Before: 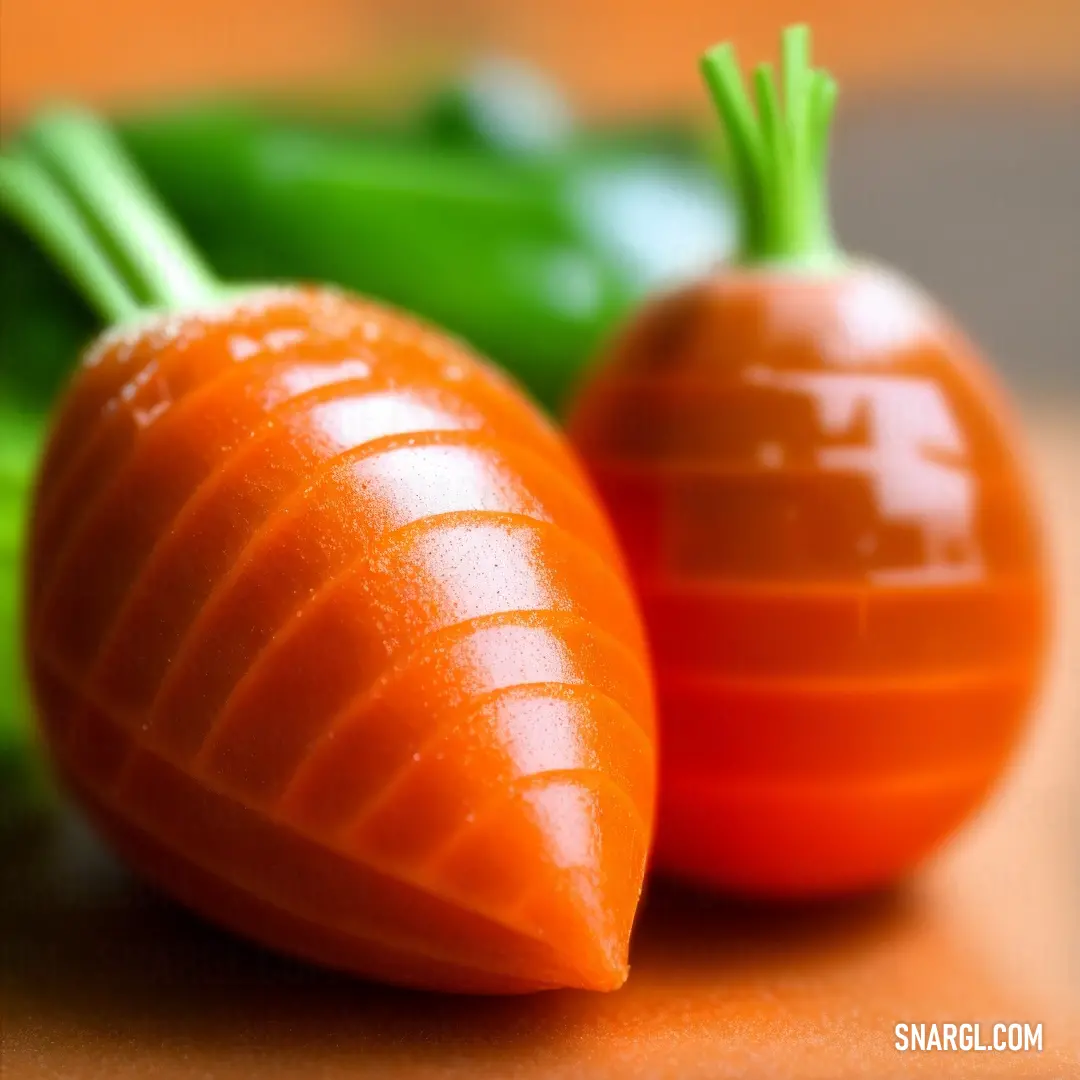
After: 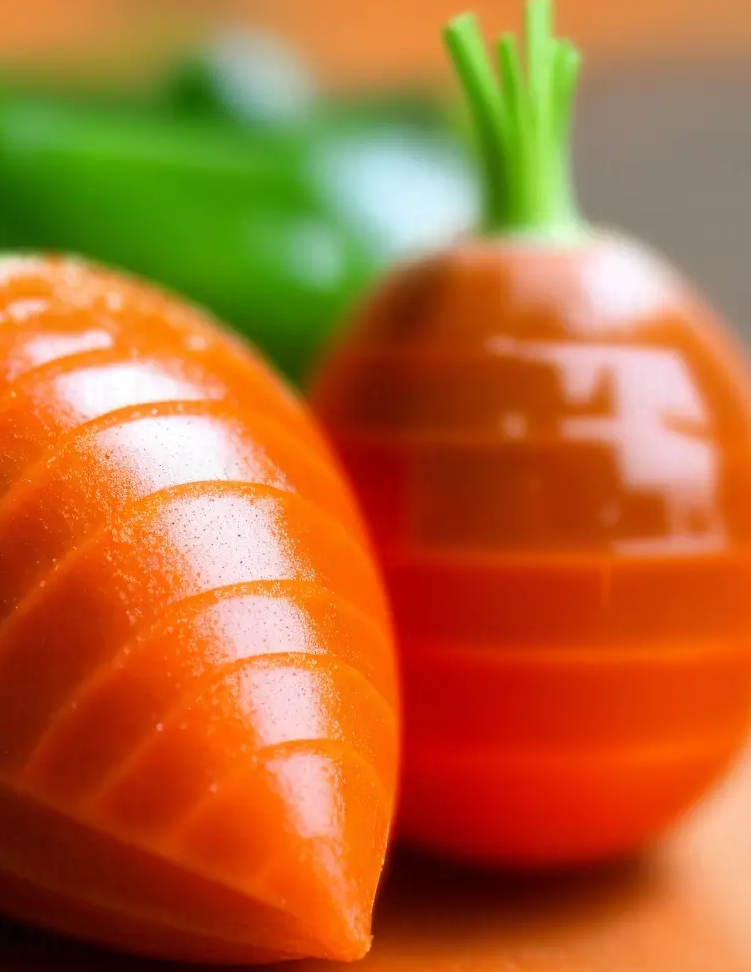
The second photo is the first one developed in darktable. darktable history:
crop and rotate: left 23.805%, top 2.884%, right 6.576%, bottom 7.102%
